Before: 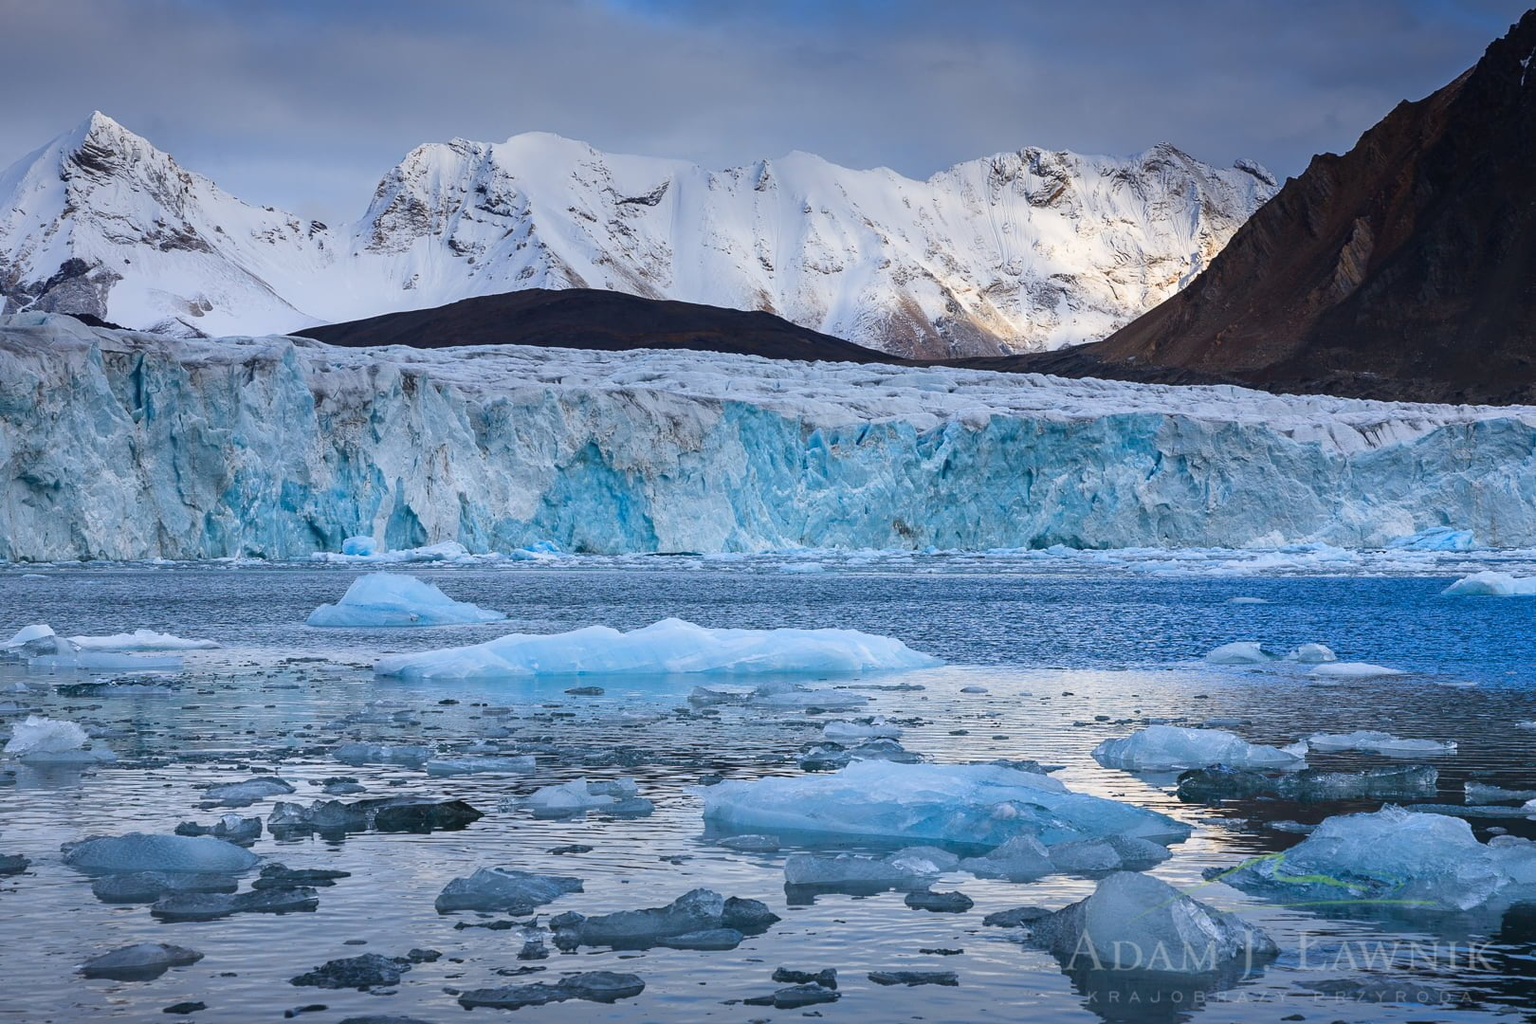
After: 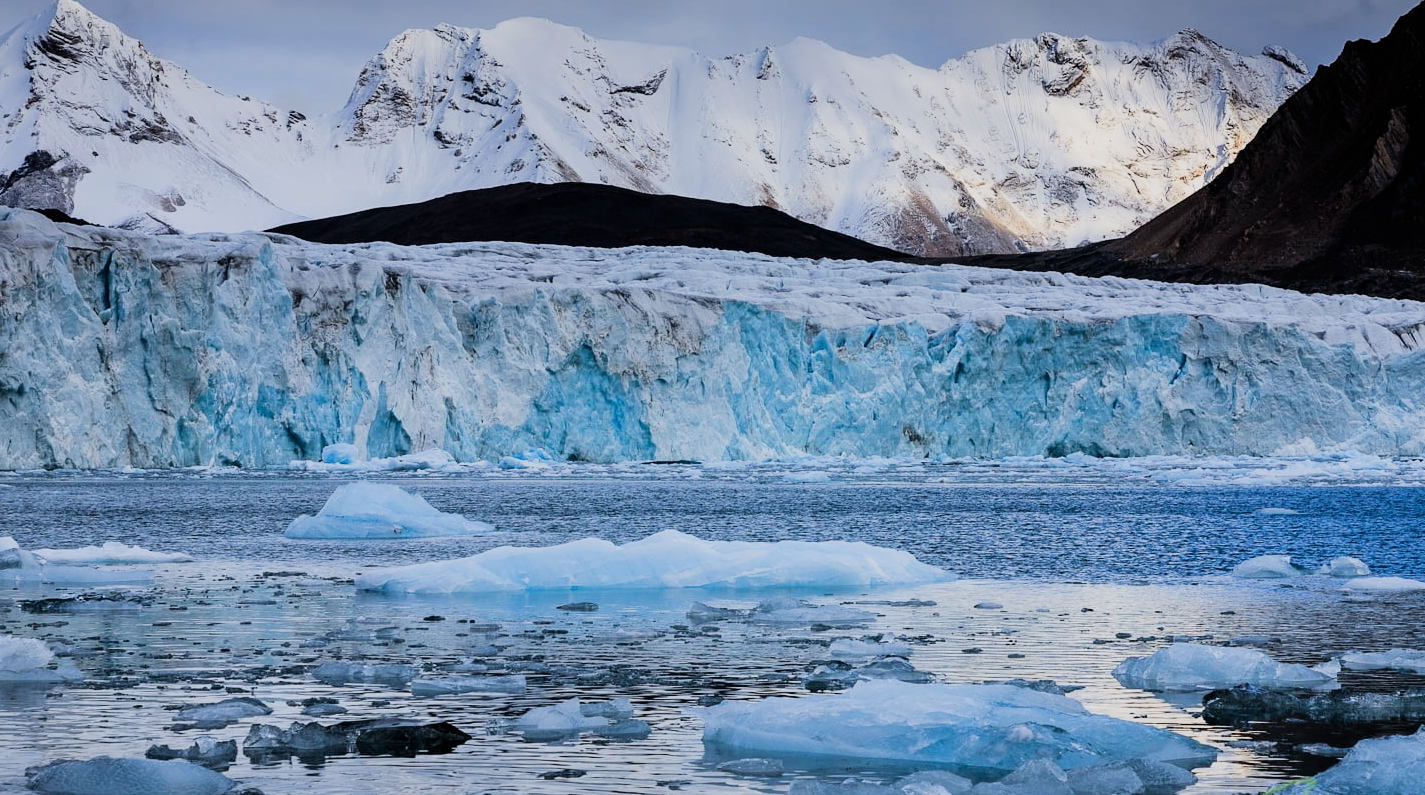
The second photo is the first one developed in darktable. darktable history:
crop and rotate: left 2.425%, top 11.305%, right 9.6%, bottom 15.08%
filmic rgb: black relative exposure -5 EV, hardness 2.88, contrast 1.3, highlights saturation mix -30%
